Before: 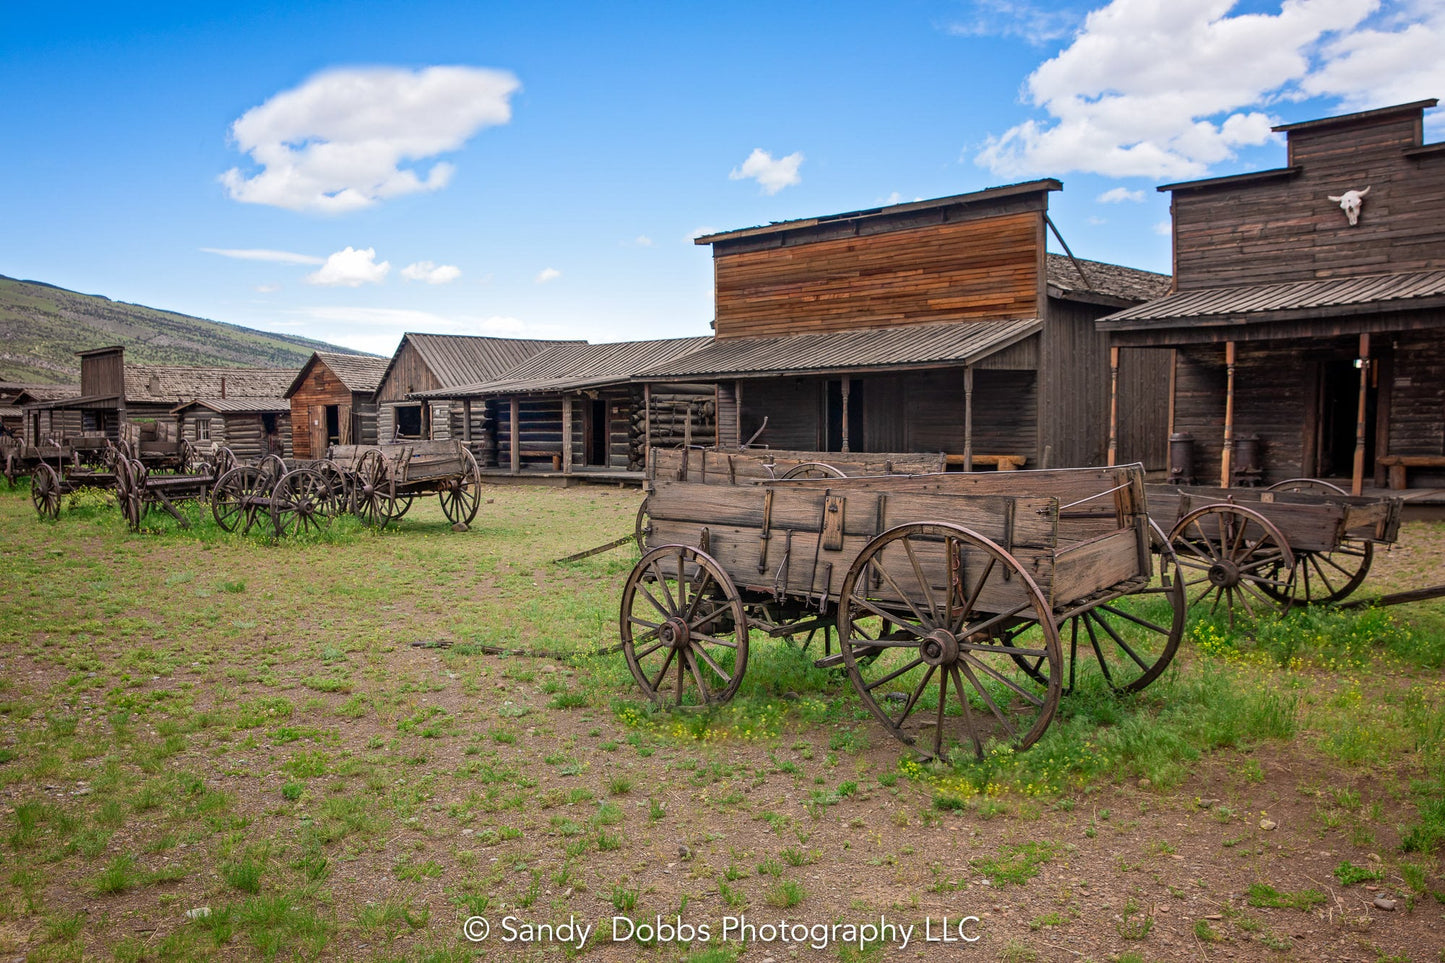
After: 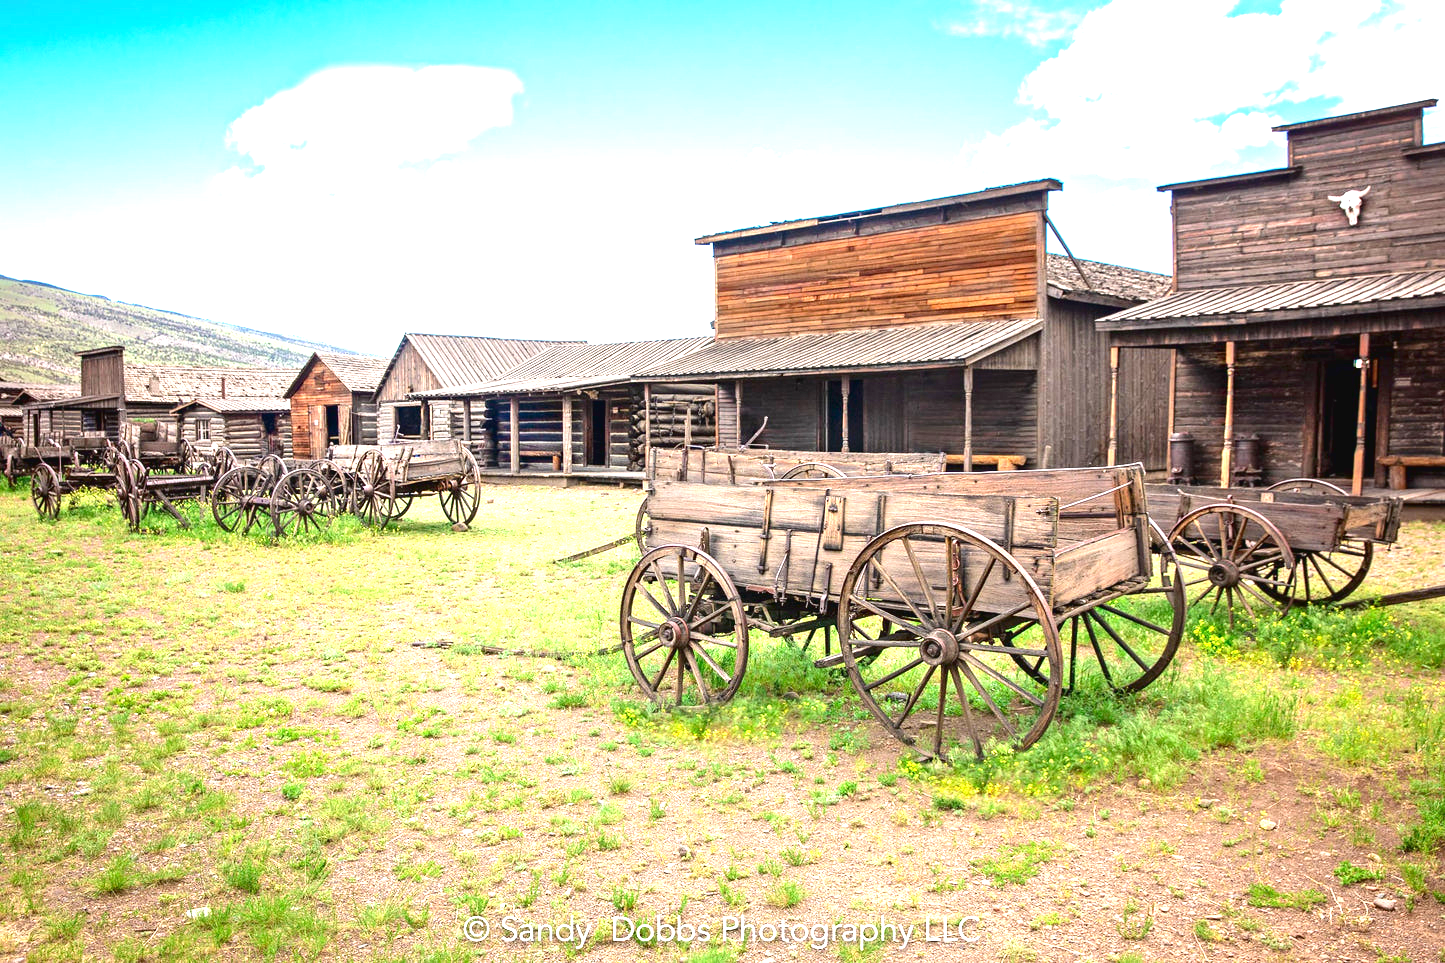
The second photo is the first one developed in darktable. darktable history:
tone curve: curves: ch0 [(0, 0.032) (0.181, 0.152) (0.751, 0.762) (1, 1)], color space Lab, independent channels, preserve colors none
exposure: black level correction 0.001, exposure 1.864 EV, compensate highlight preservation false
